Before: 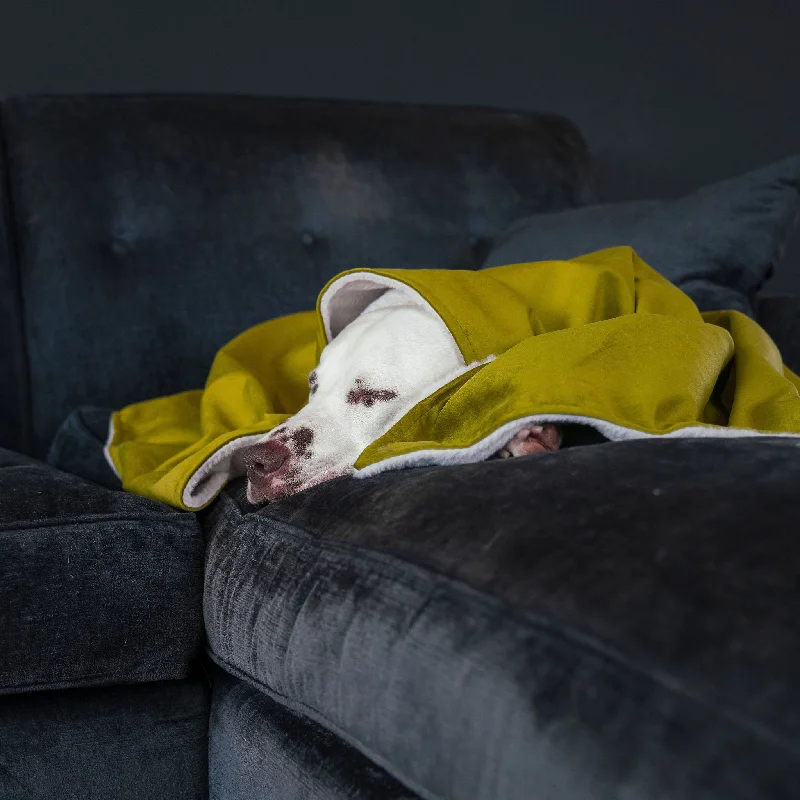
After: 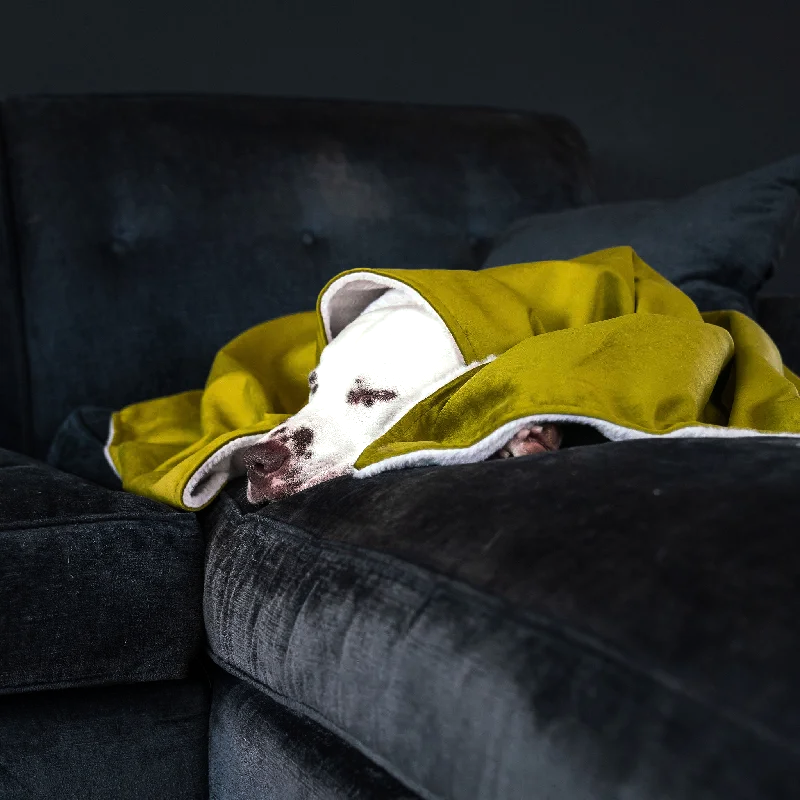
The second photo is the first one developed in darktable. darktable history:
tone equalizer: -8 EV -0.75 EV, -7 EV -0.7 EV, -6 EV -0.6 EV, -5 EV -0.4 EV, -3 EV 0.4 EV, -2 EV 0.6 EV, -1 EV 0.7 EV, +0 EV 0.75 EV, edges refinement/feathering 500, mask exposure compensation -1.57 EV, preserve details no
exposure: compensate highlight preservation false
